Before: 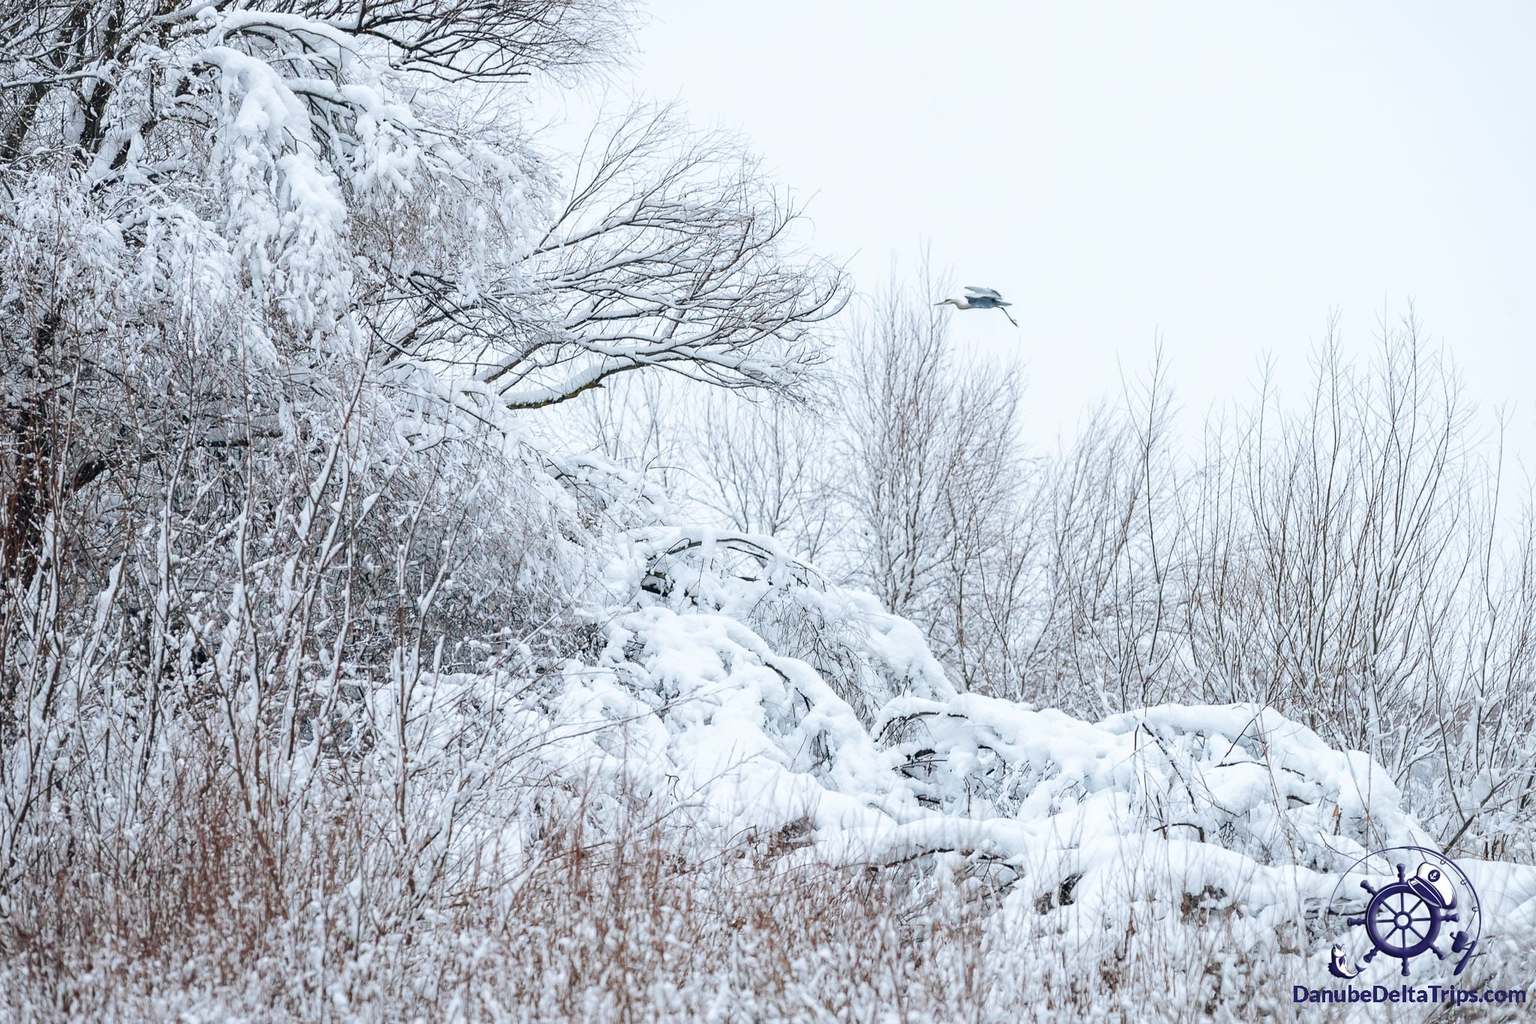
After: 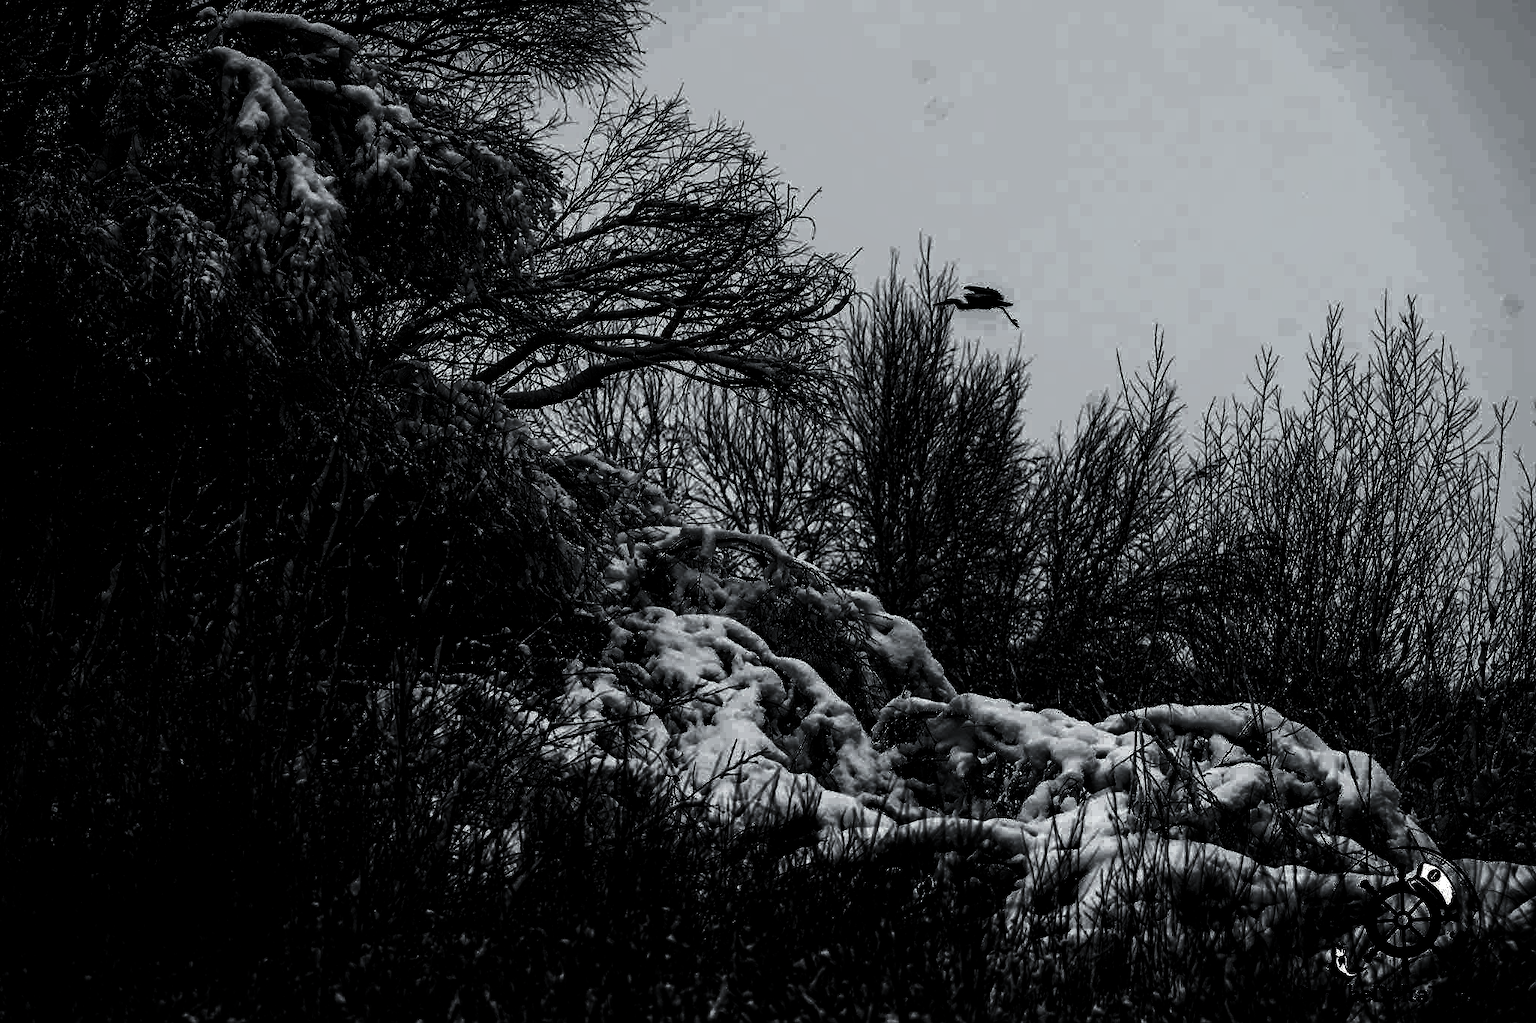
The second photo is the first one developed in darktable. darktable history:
shadows and highlights: shadows -30, highlights 30
levels: levels [0.721, 0.937, 0.997]
